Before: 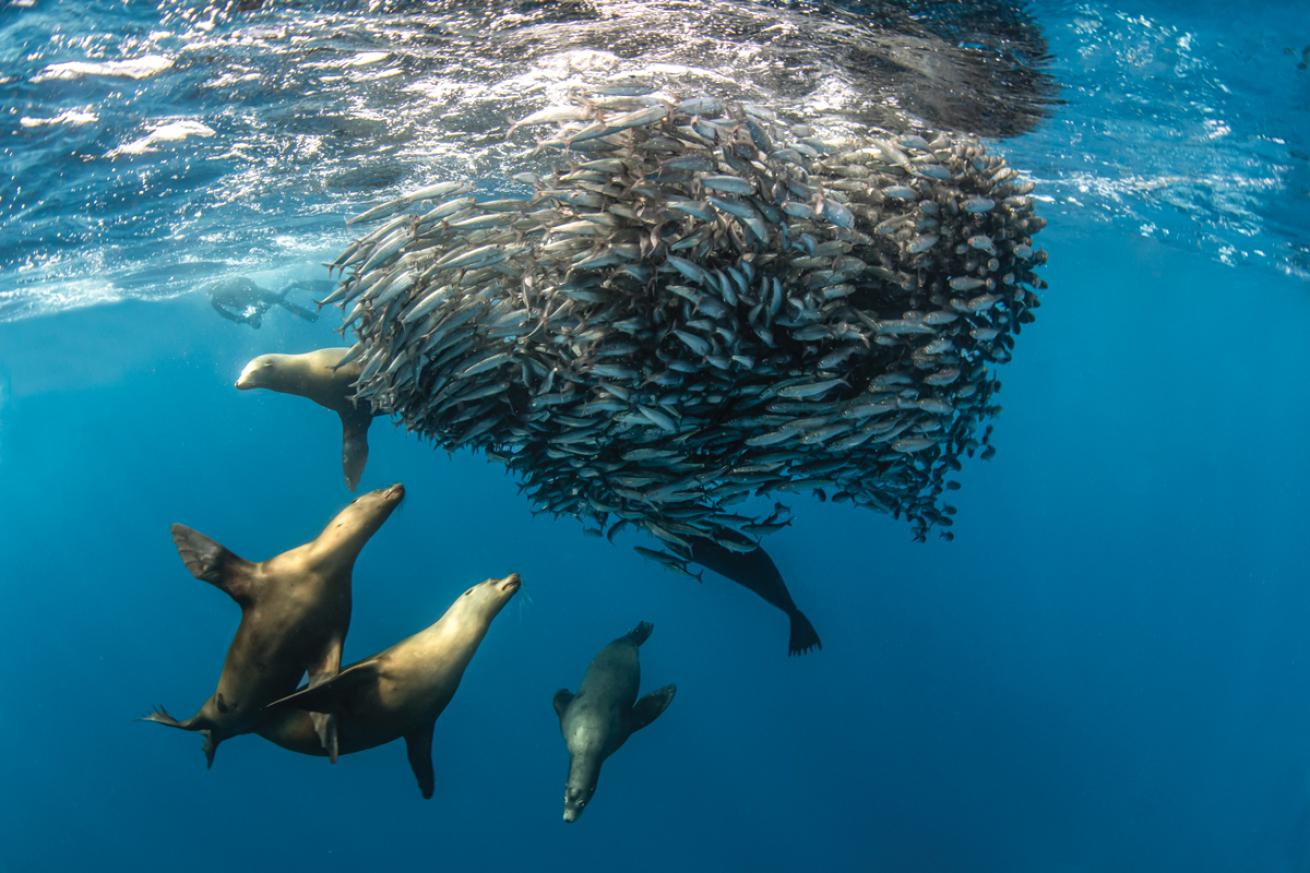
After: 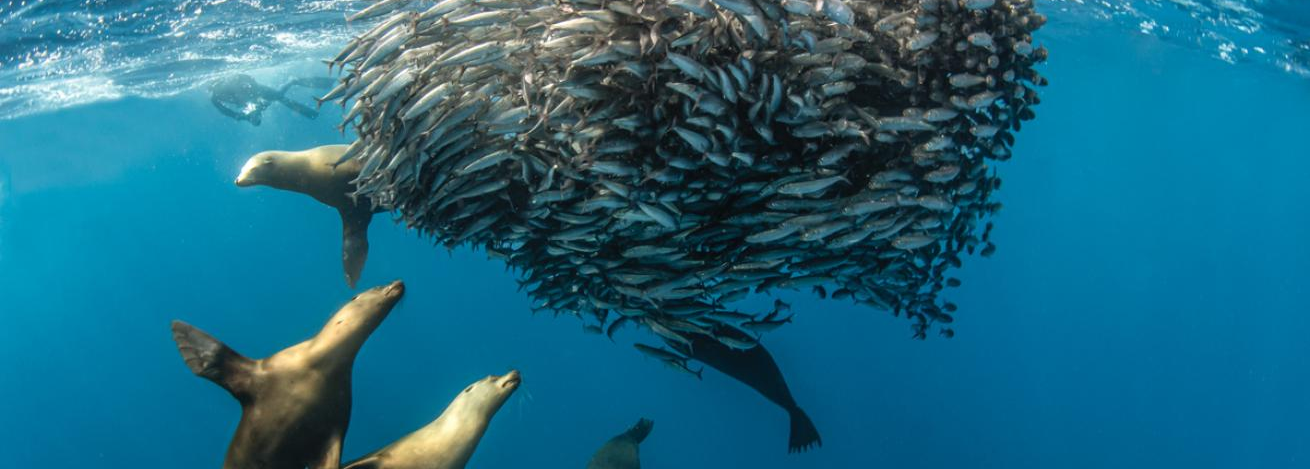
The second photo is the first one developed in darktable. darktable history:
crop and rotate: top 23.278%, bottom 22.957%
